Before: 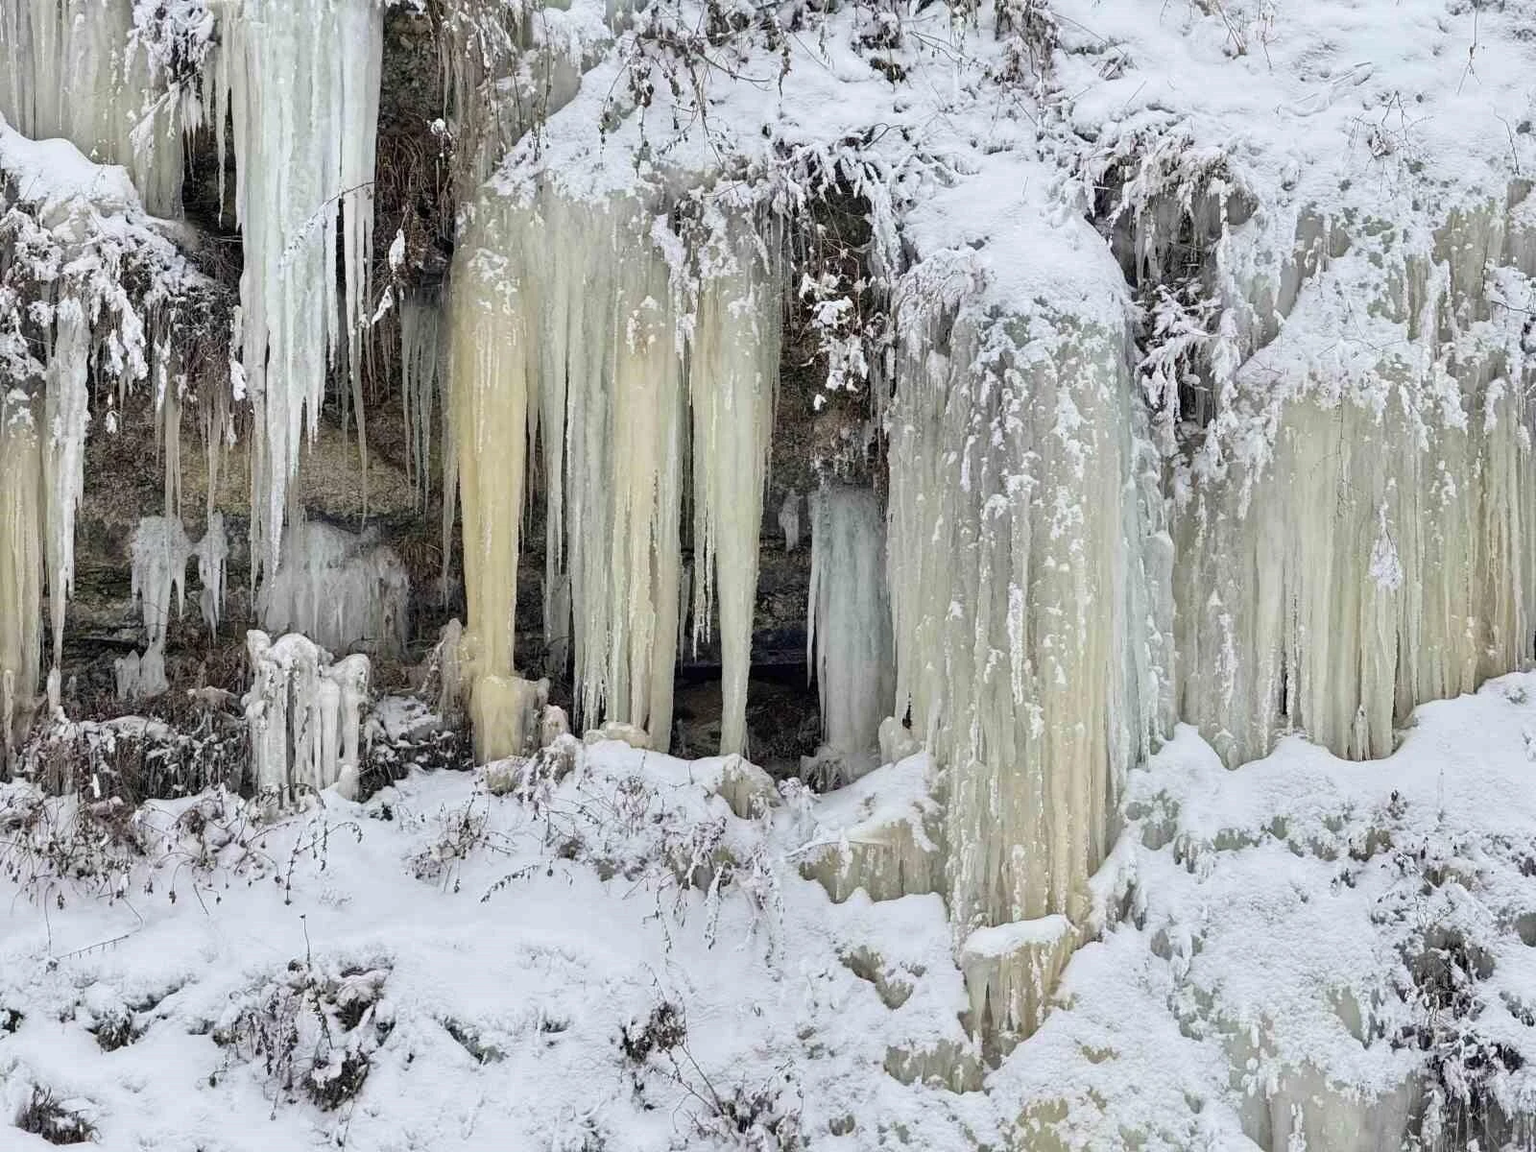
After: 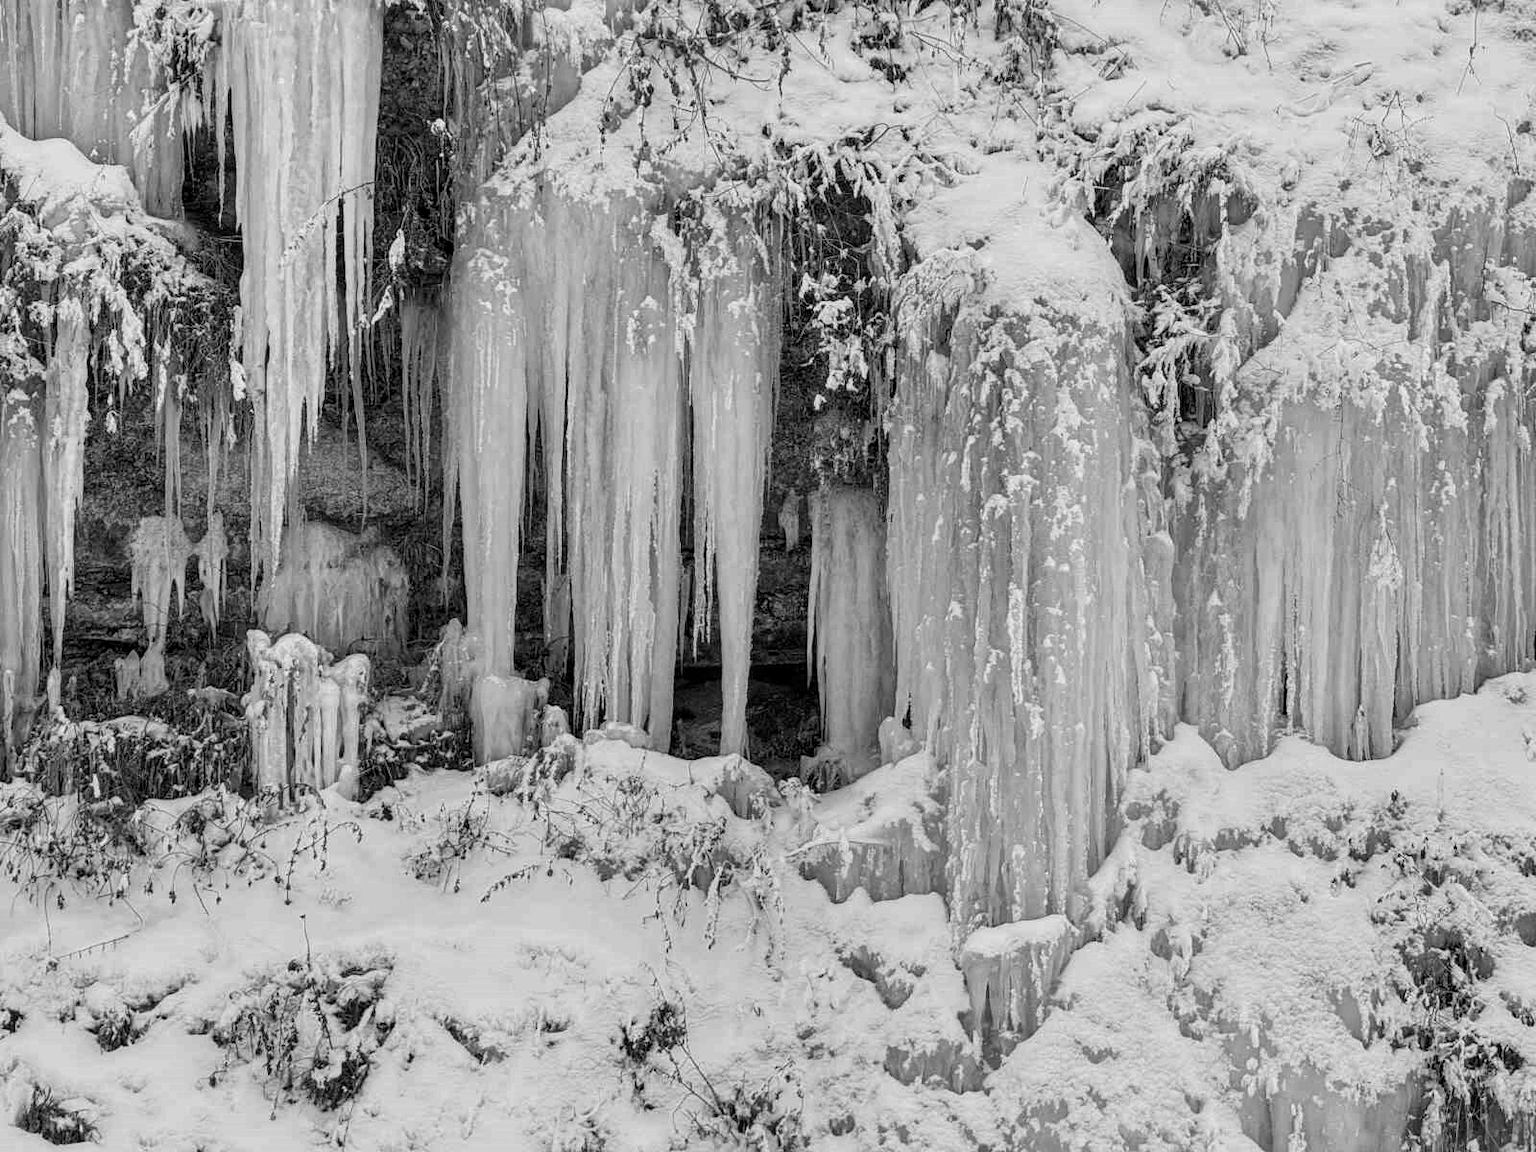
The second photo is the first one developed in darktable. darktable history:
monochrome: a 32, b 64, size 2.3
local contrast: on, module defaults
exposure: exposure -0.157 EV, compensate highlight preservation false
